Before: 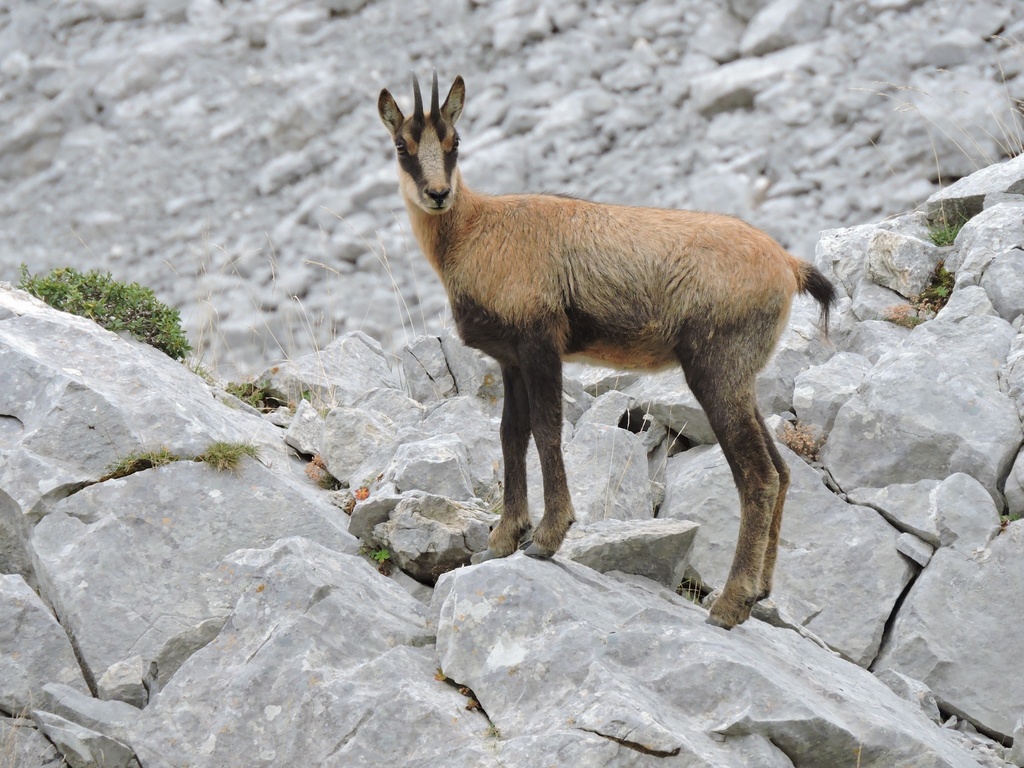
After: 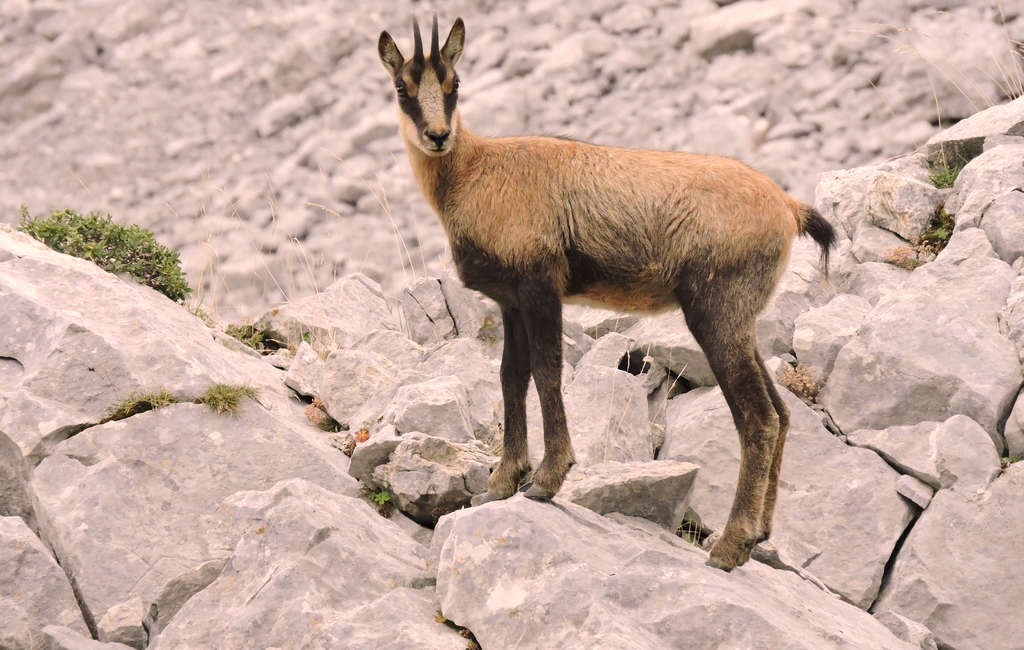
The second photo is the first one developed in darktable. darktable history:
contrast brightness saturation: contrast 0.145, brightness 0.041
color correction: highlights a* 11.76, highlights b* 11.43
crop: top 7.611%, bottom 7.708%
